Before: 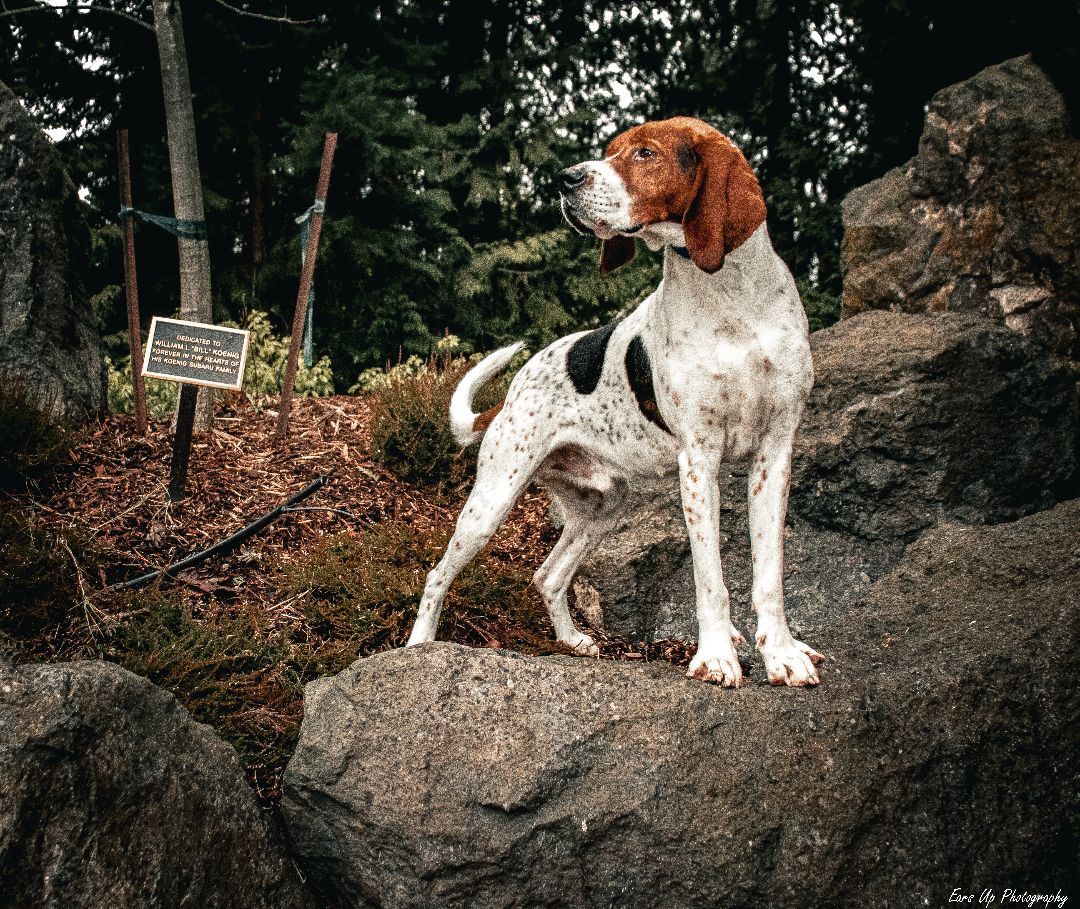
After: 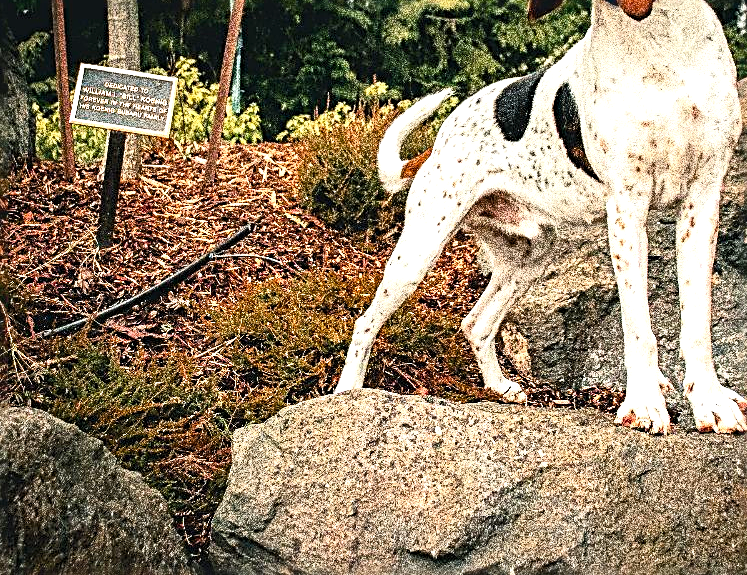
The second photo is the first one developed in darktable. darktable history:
crop: left 6.733%, top 27.904%, right 24.033%, bottom 8.762%
sharpen: radius 3.119
color balance rgb: perceptual saturation grading › global saturation 25.318%
exposure: black level correction 0, exposure 0.703 EV, compensate highlight preservation false
tone equalizer: on, module defaults
levels: gray 59.39%, levels [0, 0.492, 0.984]
contrast brightness saturation: contrast 0.199, brightness 0.161, saturation 0.227
